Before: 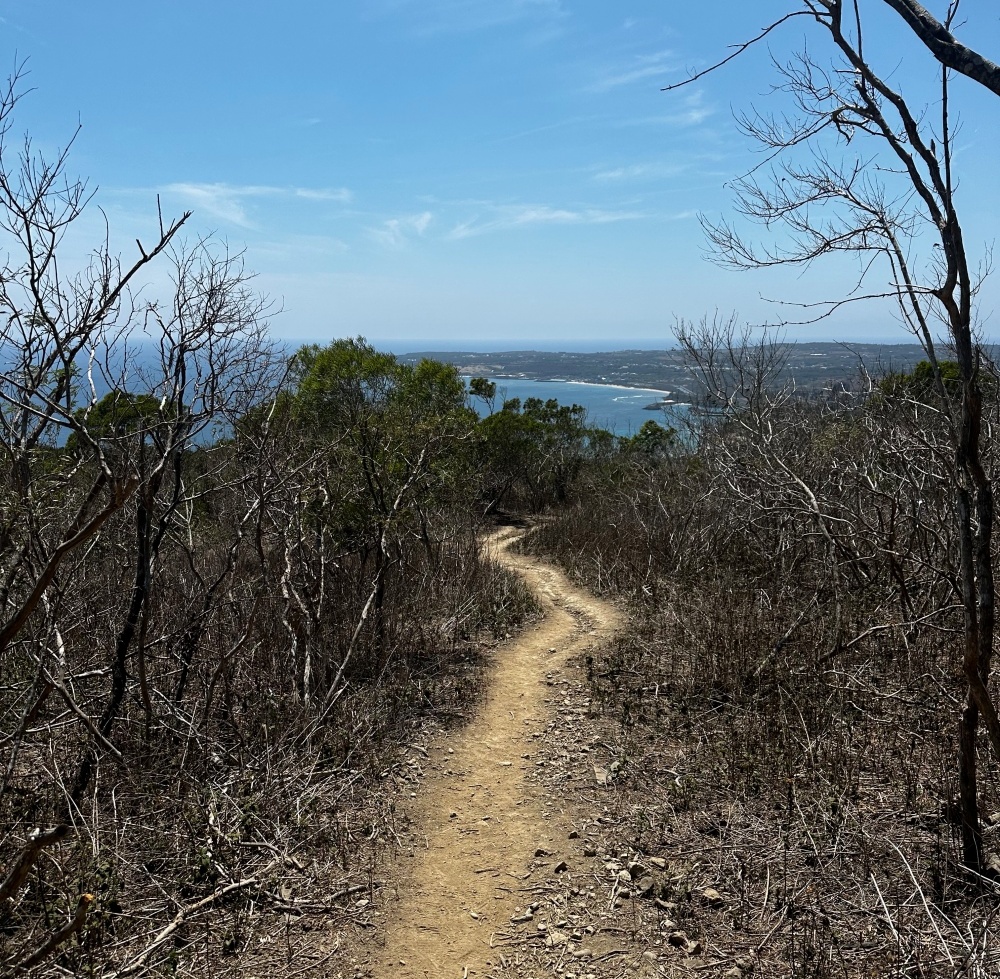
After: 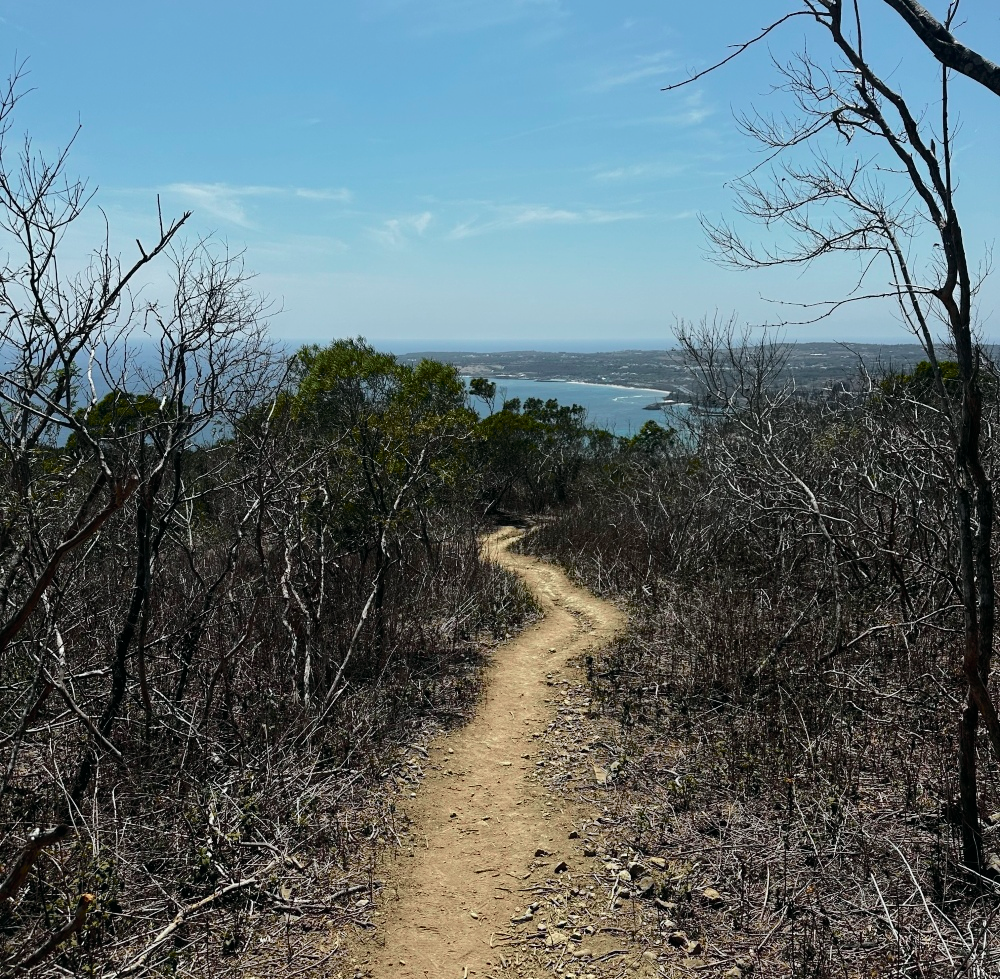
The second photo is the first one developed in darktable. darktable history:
tone curve: curves: ch0 [(0, 0.003) (0.211, 0.174) (0.482, 0.519) (0.843, 0.821) (0.992, 0.971)]; ch1 [(0, 0) (0.276, 0.206) (0.393, 0.364) (0.482, 0.477) (0.506, 0.5) (0.523, 0.523) (0.572, 0.592) (0.695, 0.767) (1, 1)]; ch2 [(0, 0) (0.438, 0.456) (0.498, 0.497) (0.536, 0.527) (0.562, 0.584) (0.619, 0.602) (0.698, 0.698) (1, 1)], color space Lab, independent channels, preserve colors none
